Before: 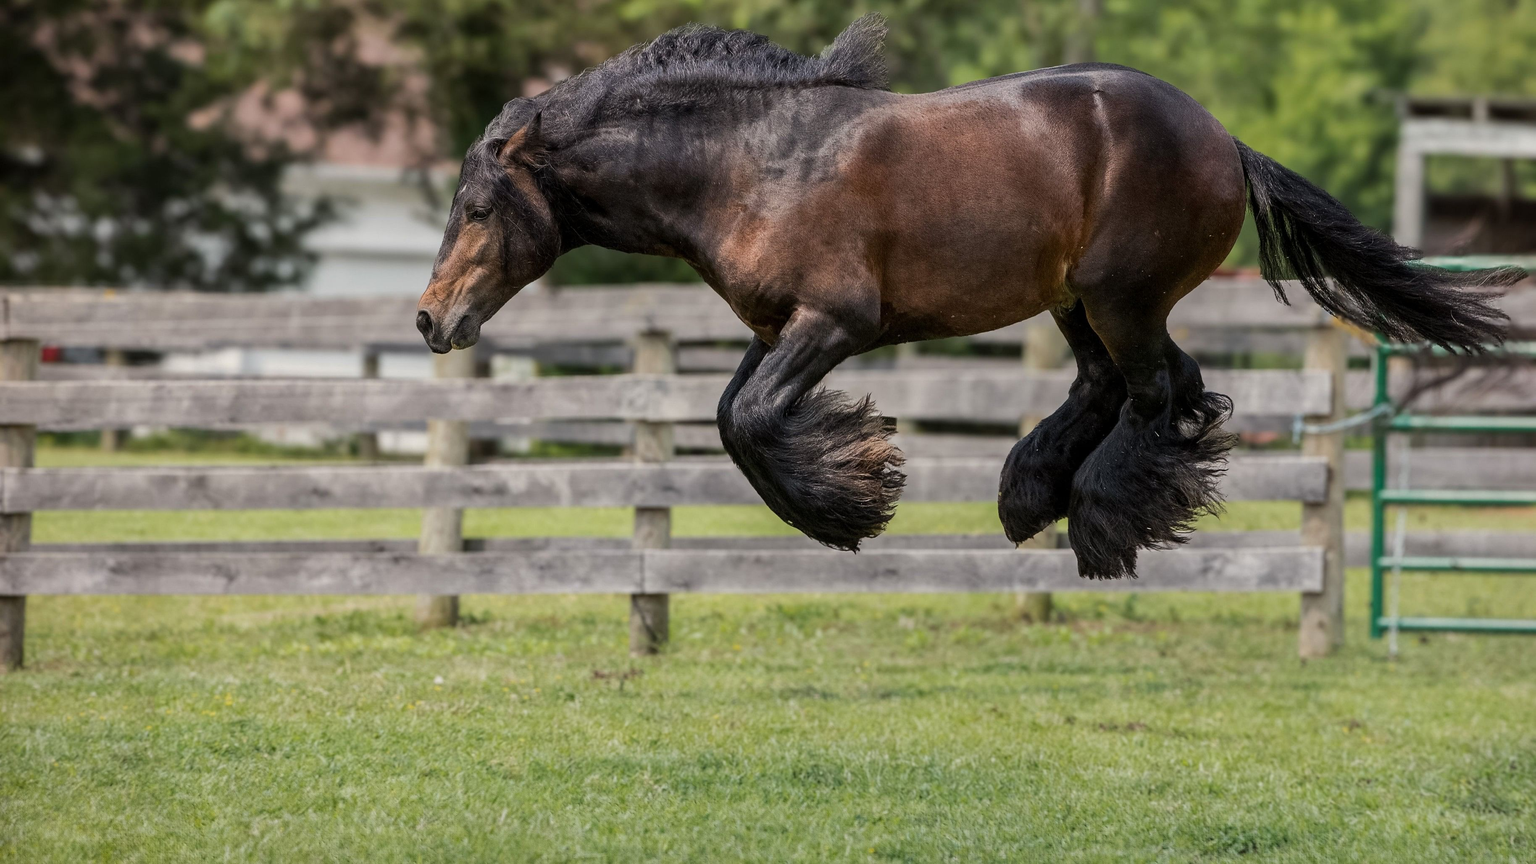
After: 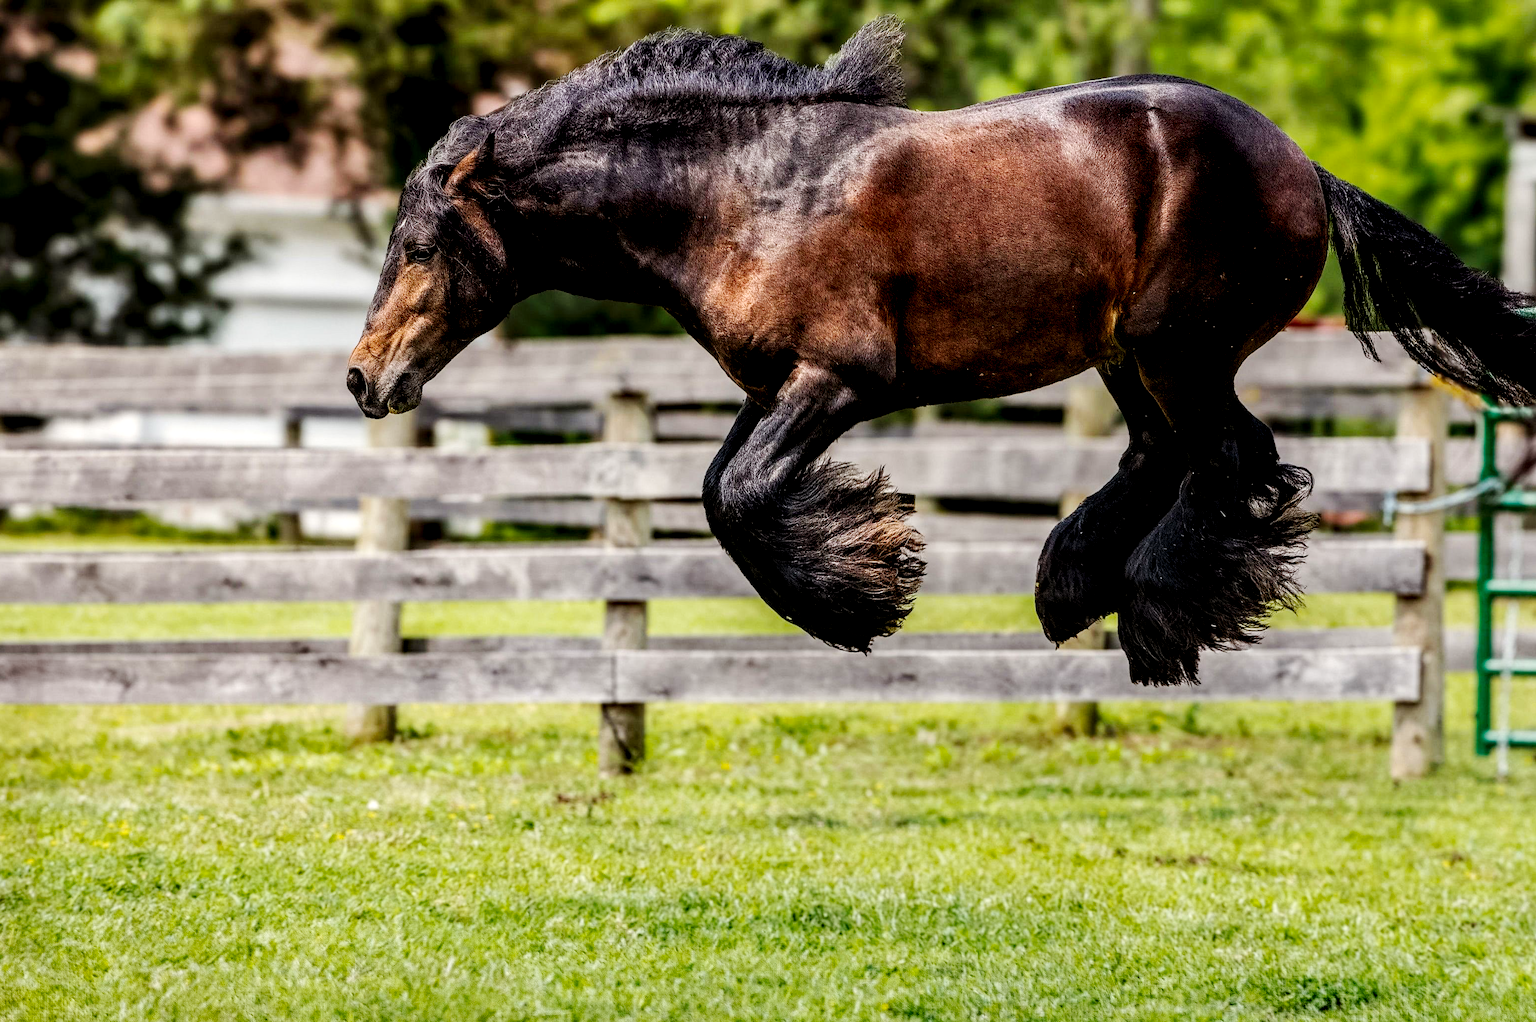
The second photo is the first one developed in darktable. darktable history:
color balance rgb: shadows lift › chroma 1.04%, shadows lift › hue 30.98°, global offset › luminance -0.883%, perceptual saturation grading › global saturation 19.328%
local contrast: detail 150%
crop: left 8.045%, right 7.425%
base curve: curves: ch0 [(0, 0) (0.036, 0.025) (0.121, 0.166) (0.206, 0.329) (0.605, 0.79) (1, 1)], preserve colors none
